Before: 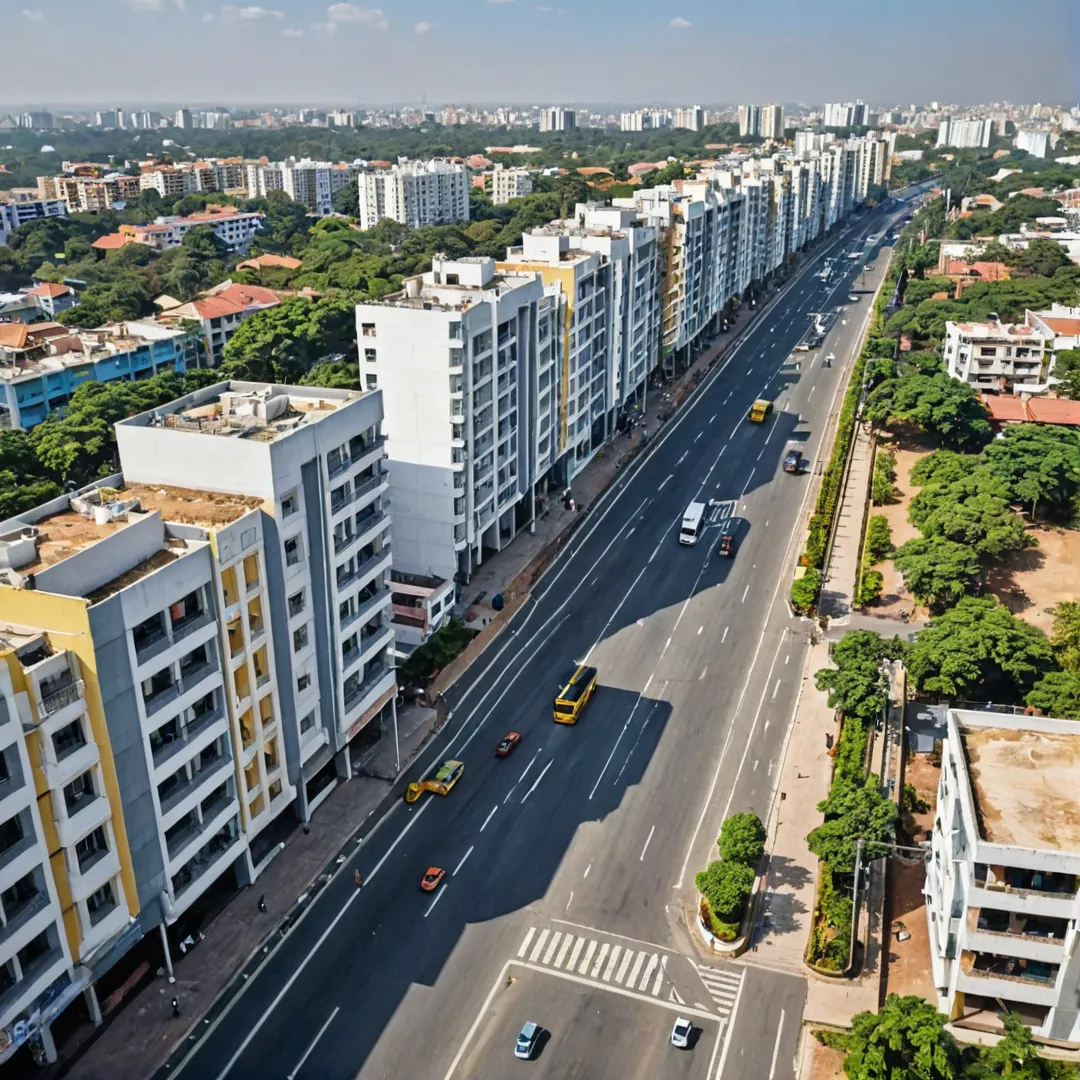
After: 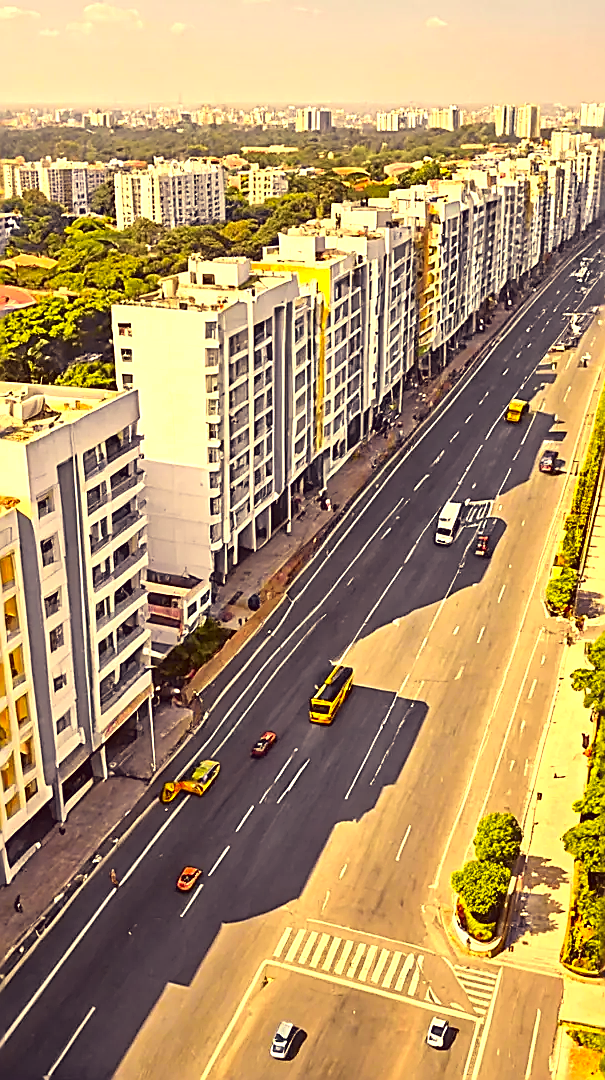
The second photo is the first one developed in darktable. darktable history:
exposure: black level correction 0, exposure 0.867 EV, compensate exposure bias true, compensate highlight preservation false
color zones: curves: ch1 [(0.25, 0.61) (0.75, 0.248)]
sharpen: radius 1.681, amount 1.293
crop and rotate: left 22.619%, right 21.32%
tone curve: curves: ch0 [(0, 0.024) (0.119, 0.146) (0.474, 0.485) (0.718, 0.739) (0.817, 0.839) (1, 0.998)]; ch1 [(0, 0) (0.377, 0.416) (0.439, 0.451) (0.477, 0.485) (0.501, 0.503) (0.538, 0.544) (0.58, 0.613) (0.664, 0.7) (0.783, 0.804) (1, 1)]; ch2 [(0, 0) (0.38, 0.405) (0.463, 0.456) (0.498, 0.497) (0.524, 0.535) (0.578, 0.576) (0.648, 0.665) (1, 1)], color space Lab, independent channels, preserve colors none
color correction: highlights a* 9.71, highlights b* 38.69, shadows a* 14.44, shadows b* 3.31
